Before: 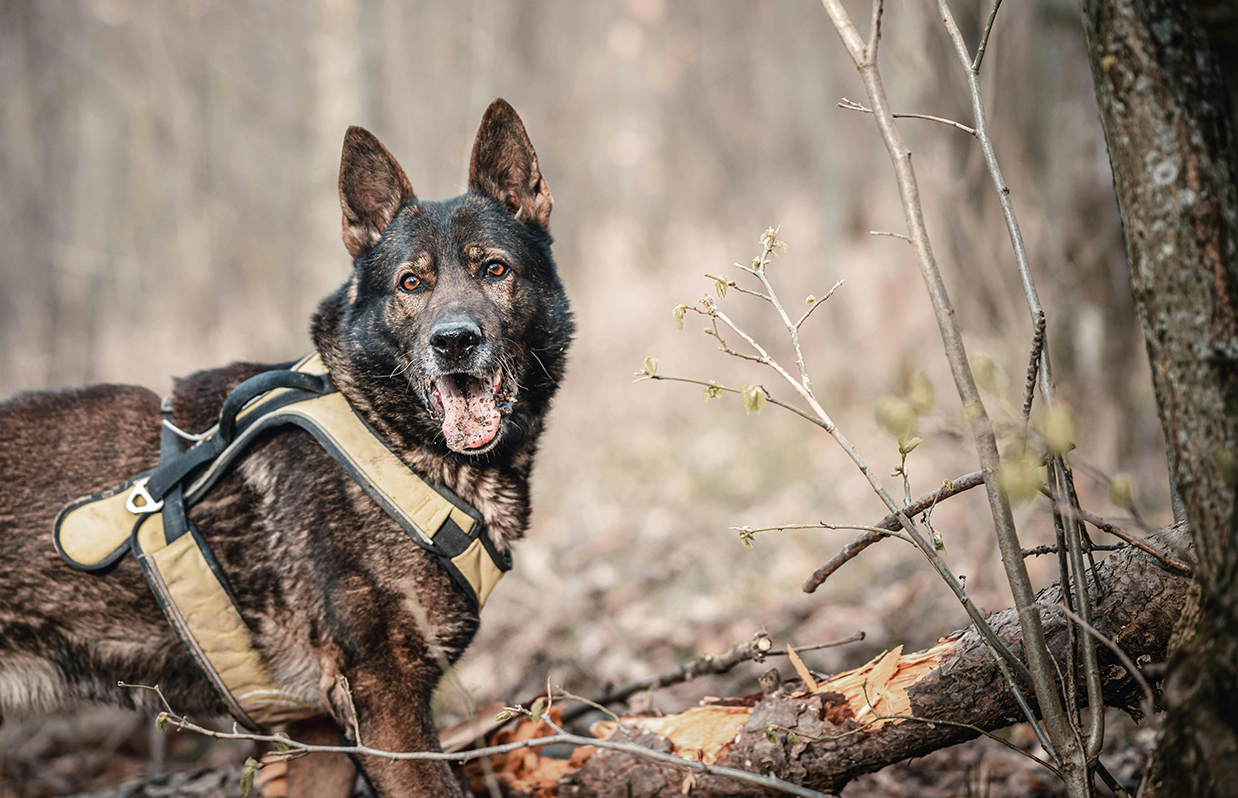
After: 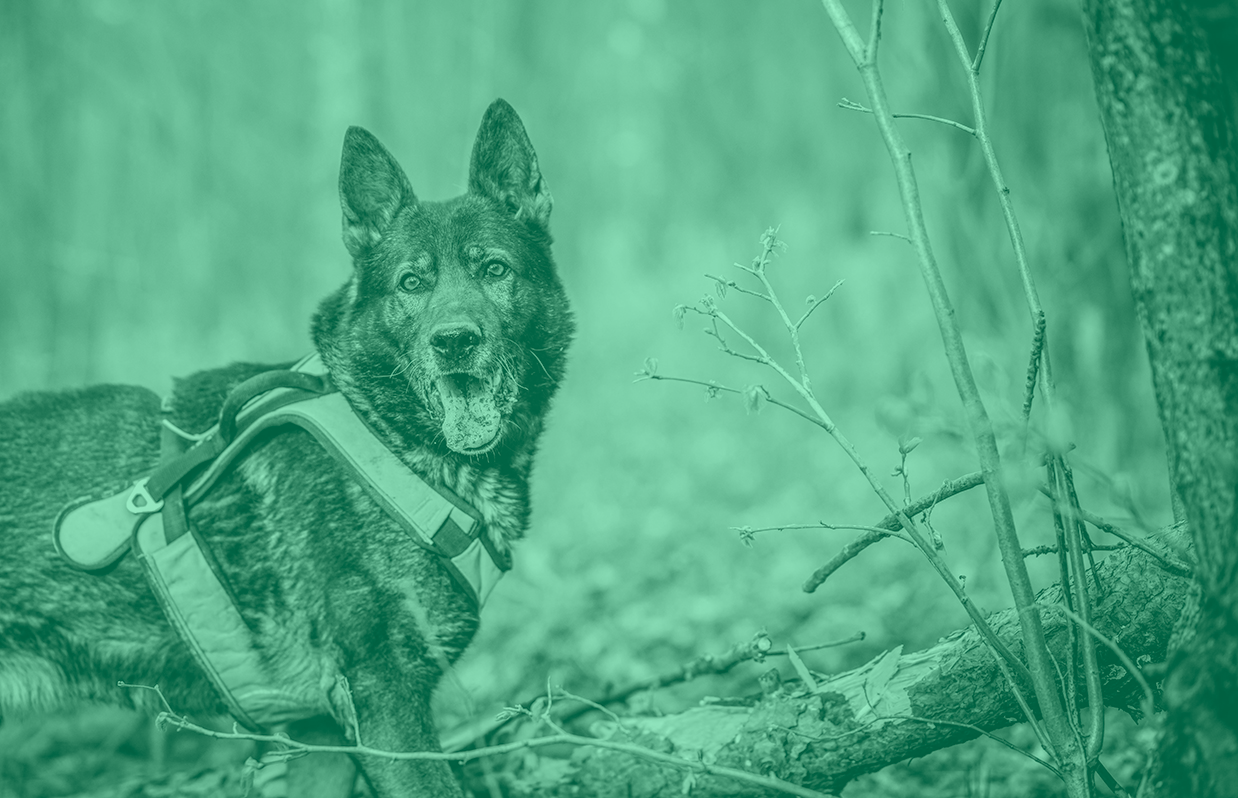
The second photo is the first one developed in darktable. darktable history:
colorize: hue 147.6°, saturation 65%, lightness 21.64%
local contrast: on, module defaults
